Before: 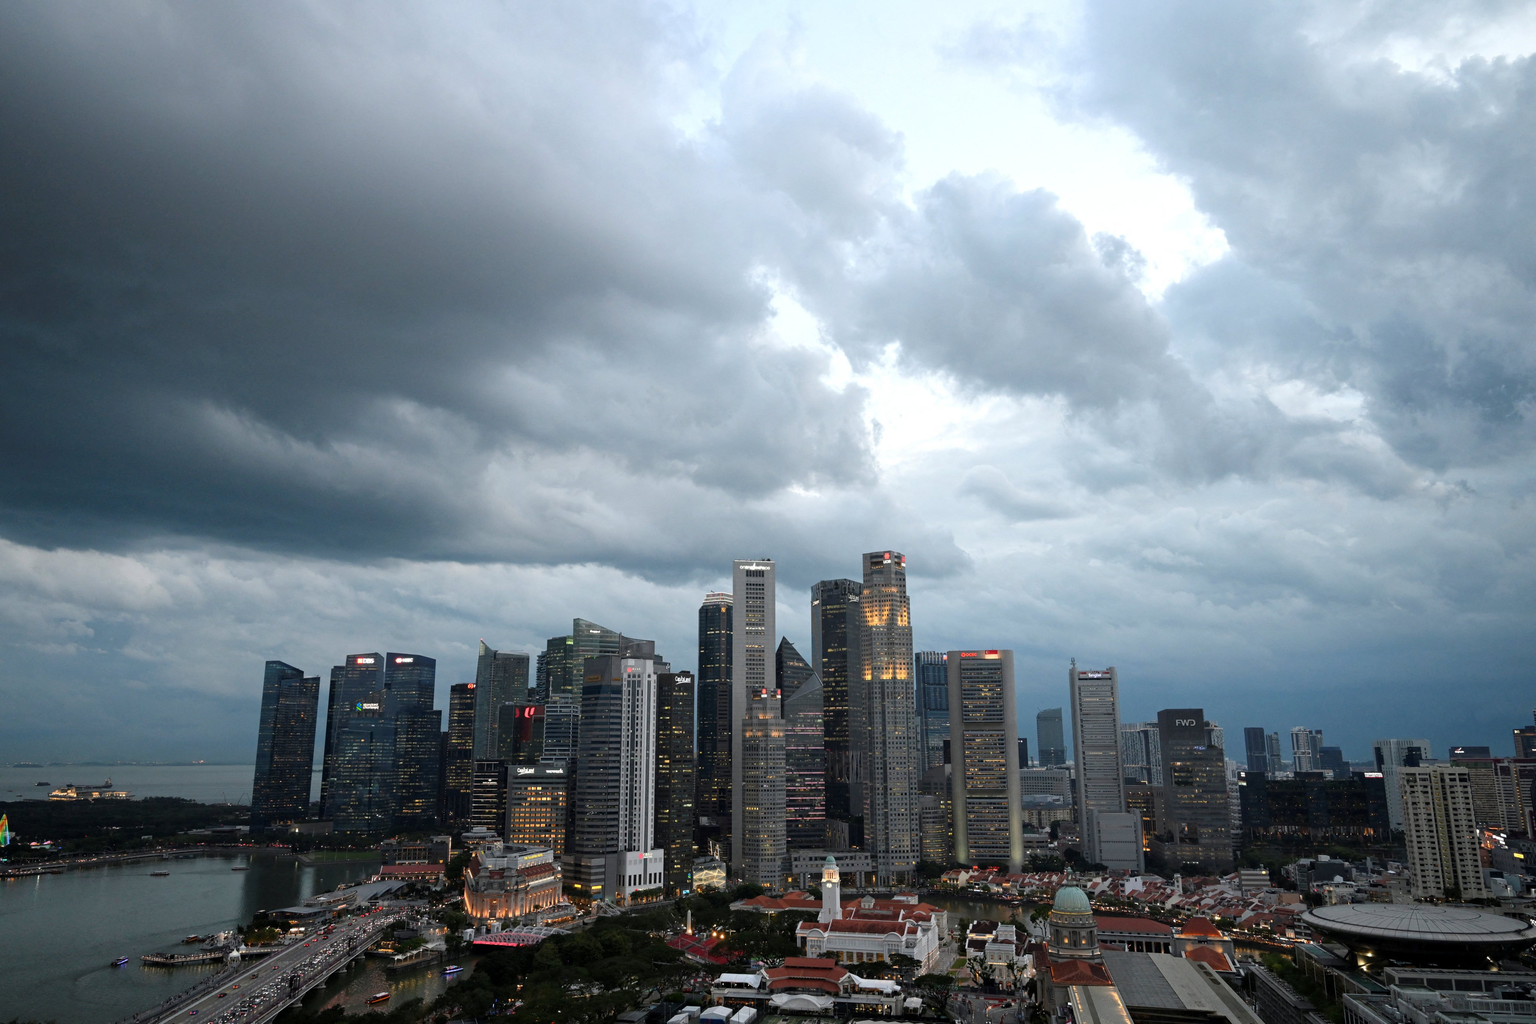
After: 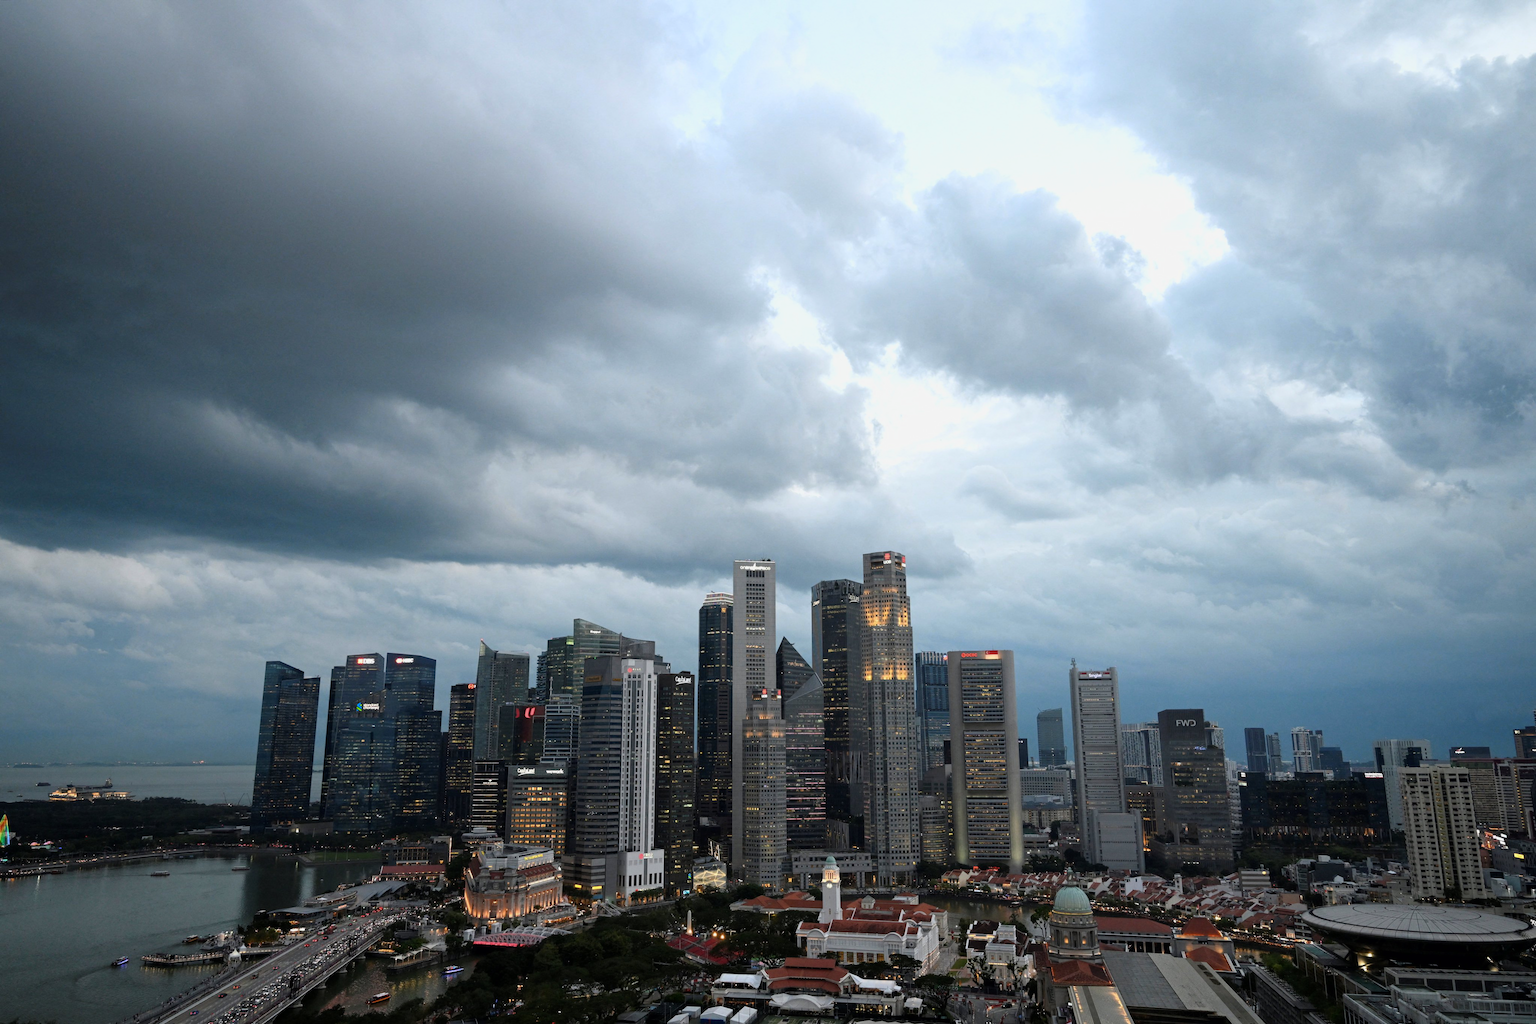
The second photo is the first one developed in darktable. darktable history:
color zones: curves: ch0 [(0.068, 0.464) (0.25, 0.5) (0.48, 0.508) (0.75, 0.536) (0.886, 0.476) (0.967, 0.456)]; ch1 [(0.066, 0.456) (0.25, 0.5) (0.616, 0.508) (0.746, 0.56) (0.934, 0.444)]
filmic rgb: black relative exposure -16 EV, white relative exposure 2.93 EV, hardness 10.04, color science v6 (2022)
